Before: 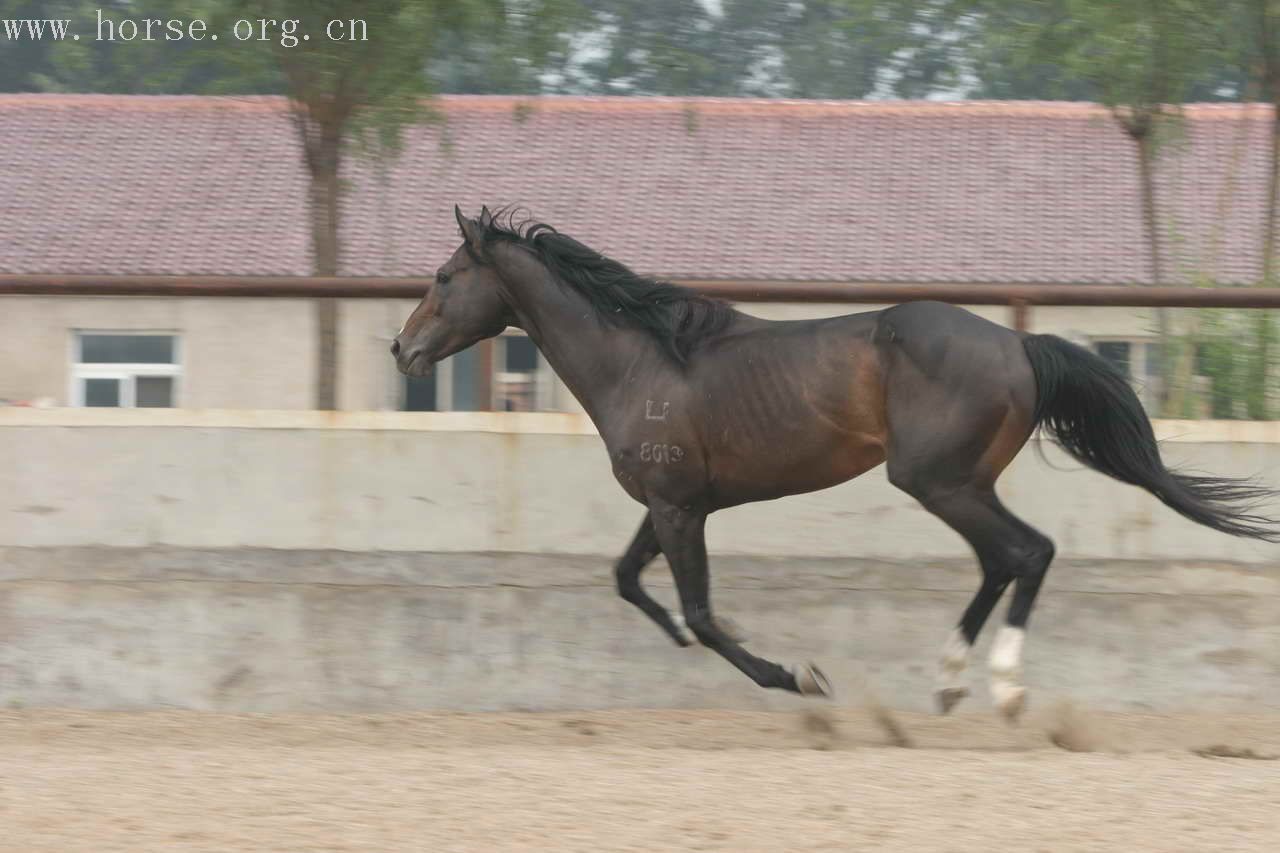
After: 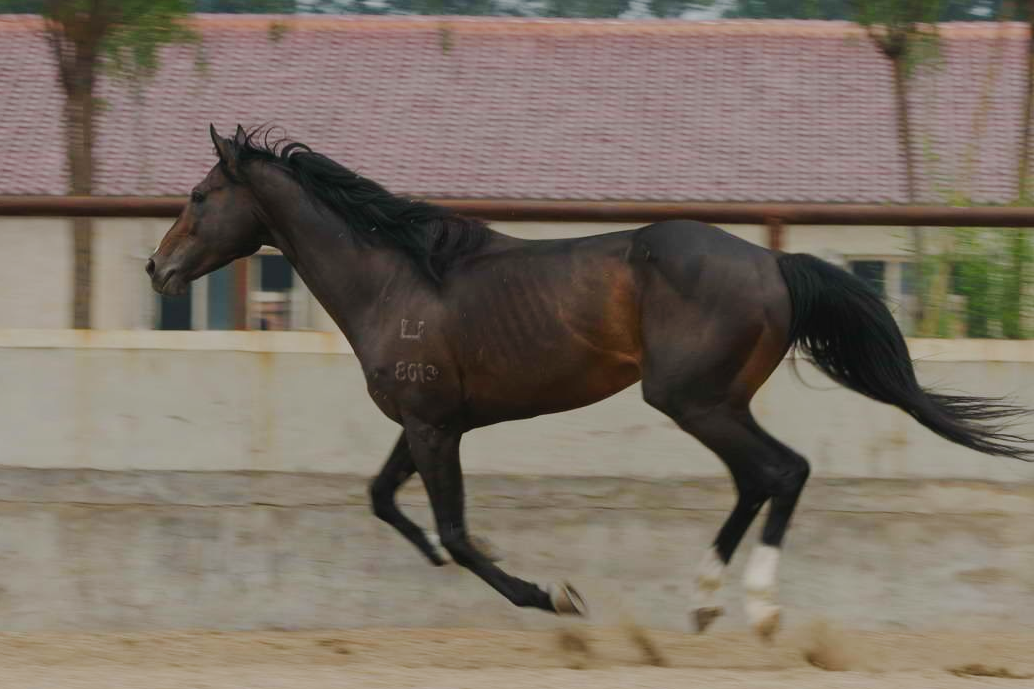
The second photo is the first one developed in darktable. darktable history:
crop: left 19.159%, top 9.58%, bottom 9.58%
exposure: exposure -1 EV, compensate highlight preservation false
tone curve: curves: ch0 [(0, 0) (0.003, 0.019) (0.011, 0.02) (0.025, 0.019) (0.044, 0.027) (0.069, 0.038) (0.1, 0.056) (0.136, 0.089) (0.177, 0.137) (0.224, 0.187) (0.277, 0.259) (0.335, 0.343) (0.399, 0.437) (0.468, 0.532) (0.543, 0.613) (0.623, 0.685) (0.709, 0.752) (0.801, 0.822) (0.898, 0.9) (1, 1)], preserve colors none
color balance rgb: perceptual saturation grading › global saturation 20%, global vibrance 20%
